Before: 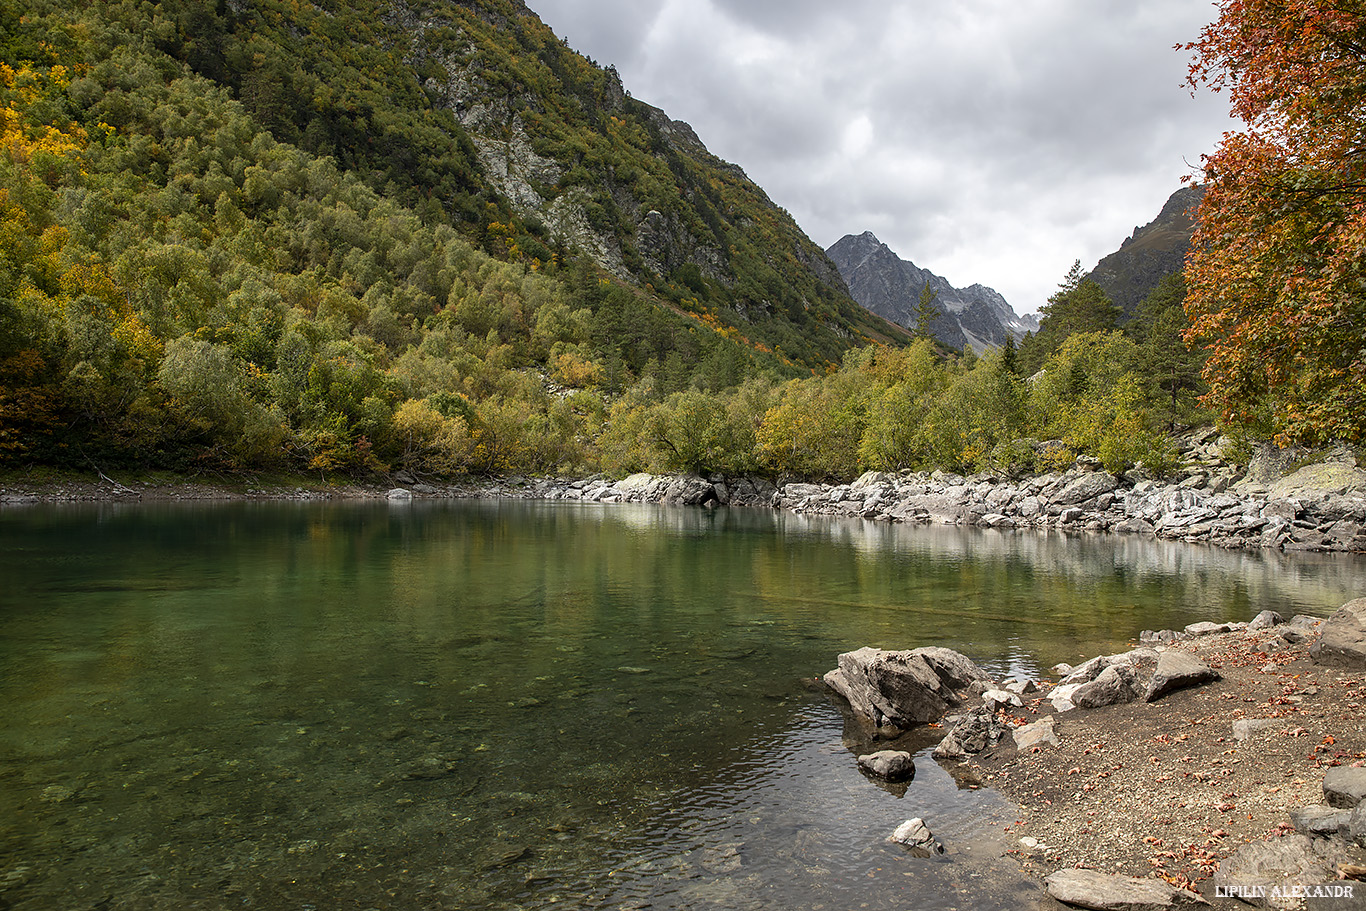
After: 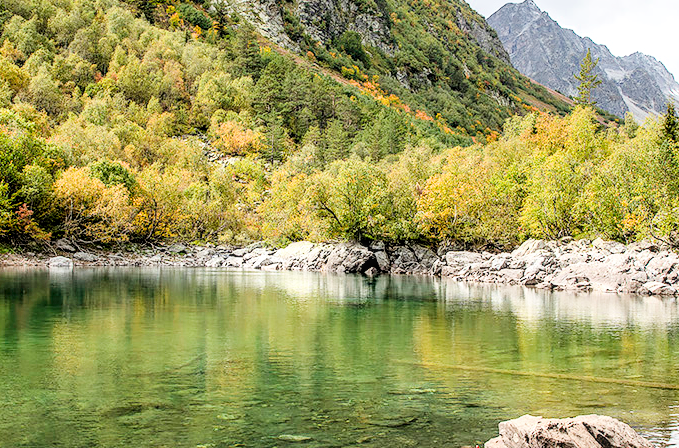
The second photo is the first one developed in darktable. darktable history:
local contrast: on, module defaults
exposure: exposure 1 EV, compensate exposure bias true, compensate highlight preservation false
filmic rgb: black relative exposure -4.2 EV, white relative exposure 5.16 EV, hardness 2.09, contrast 1.179, contrast in shadows safe
crop: left 24.851%, top 25.499%, right 25.373%, bottom 25.286%
